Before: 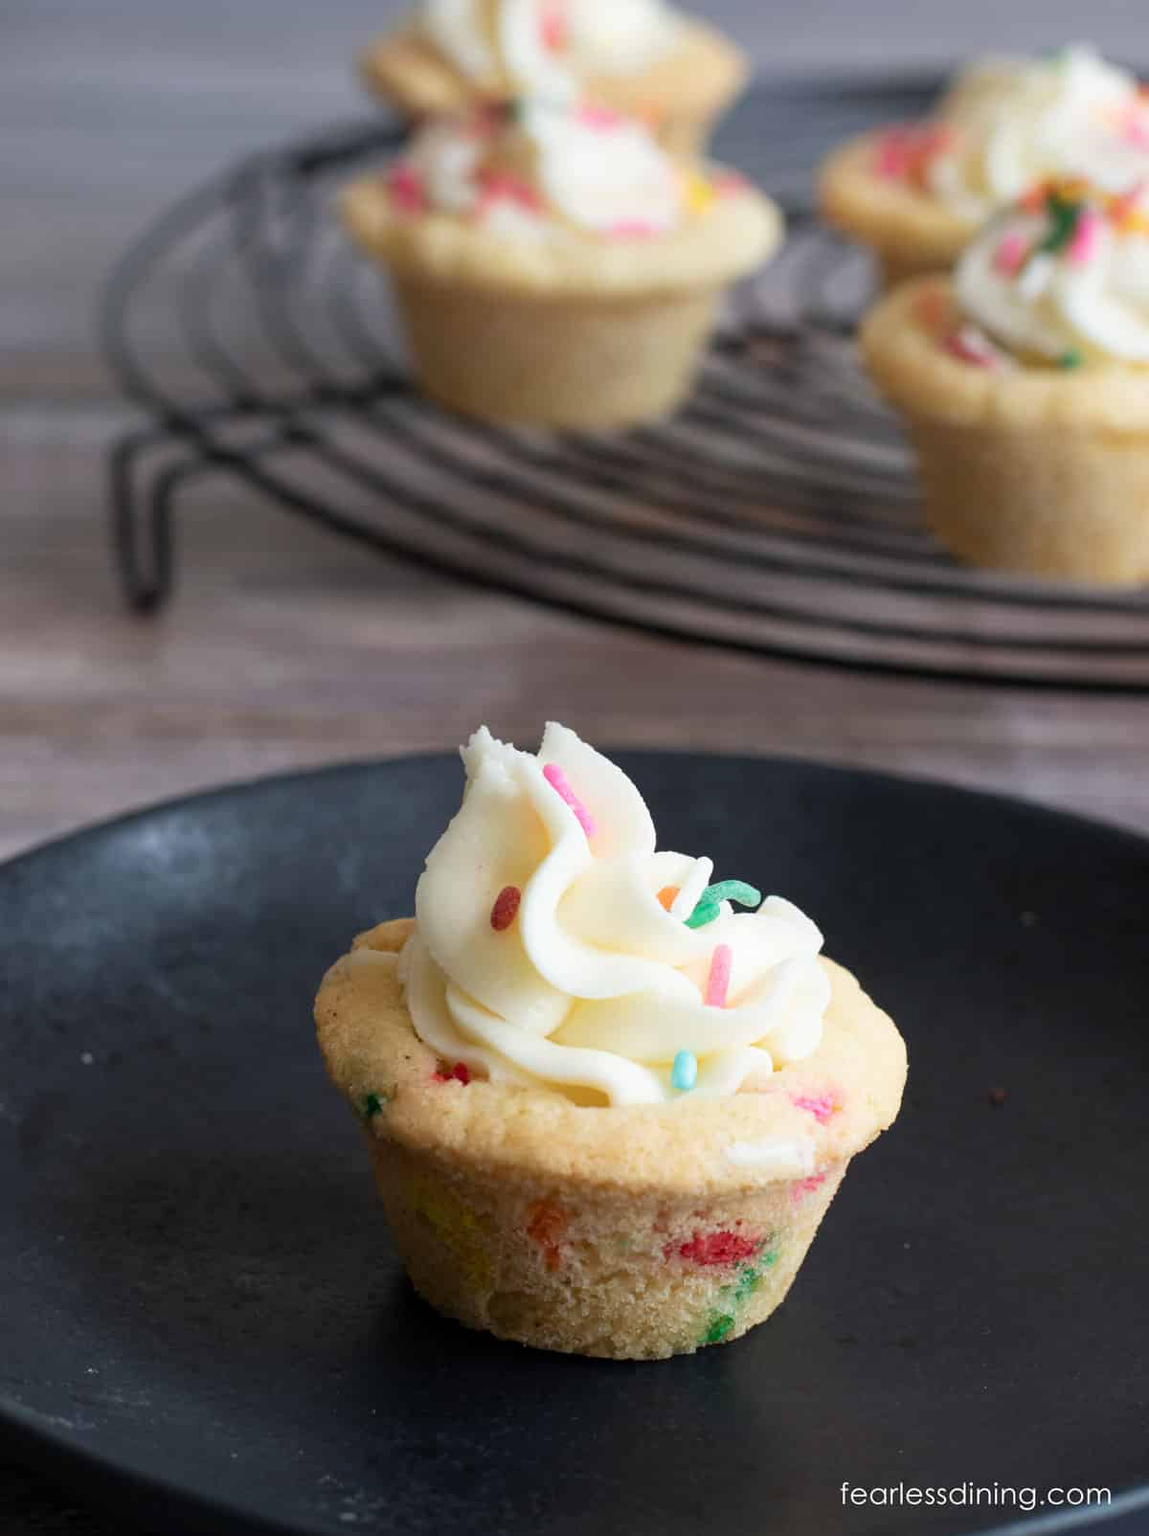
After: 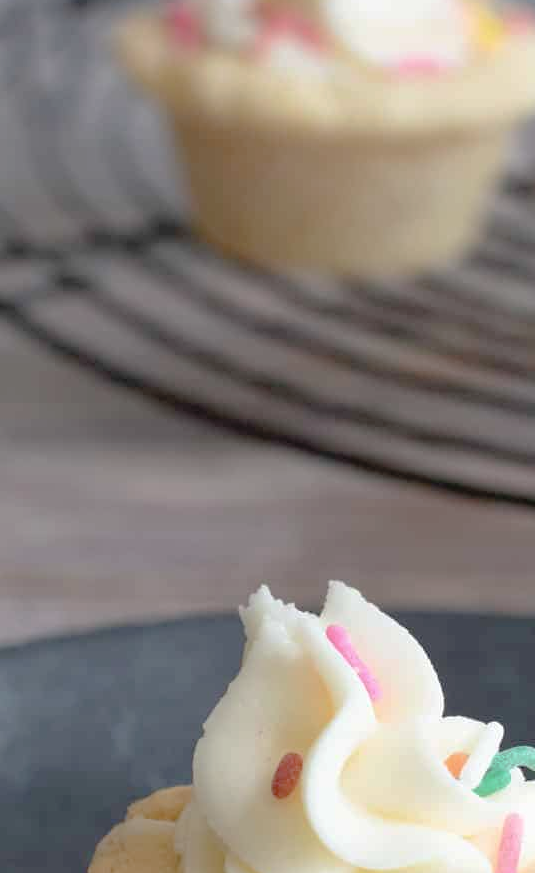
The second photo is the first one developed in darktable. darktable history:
crop: left 20.147%, top 10.799%, right 35.262%, bottom 34.731%
tone curve: curves: ch0 [(0, 0) (0.004, 0.008) (0.077, 0.156) (0.169, 0.29) (0.774, 0.774) (1, 1)], preserve colors none
